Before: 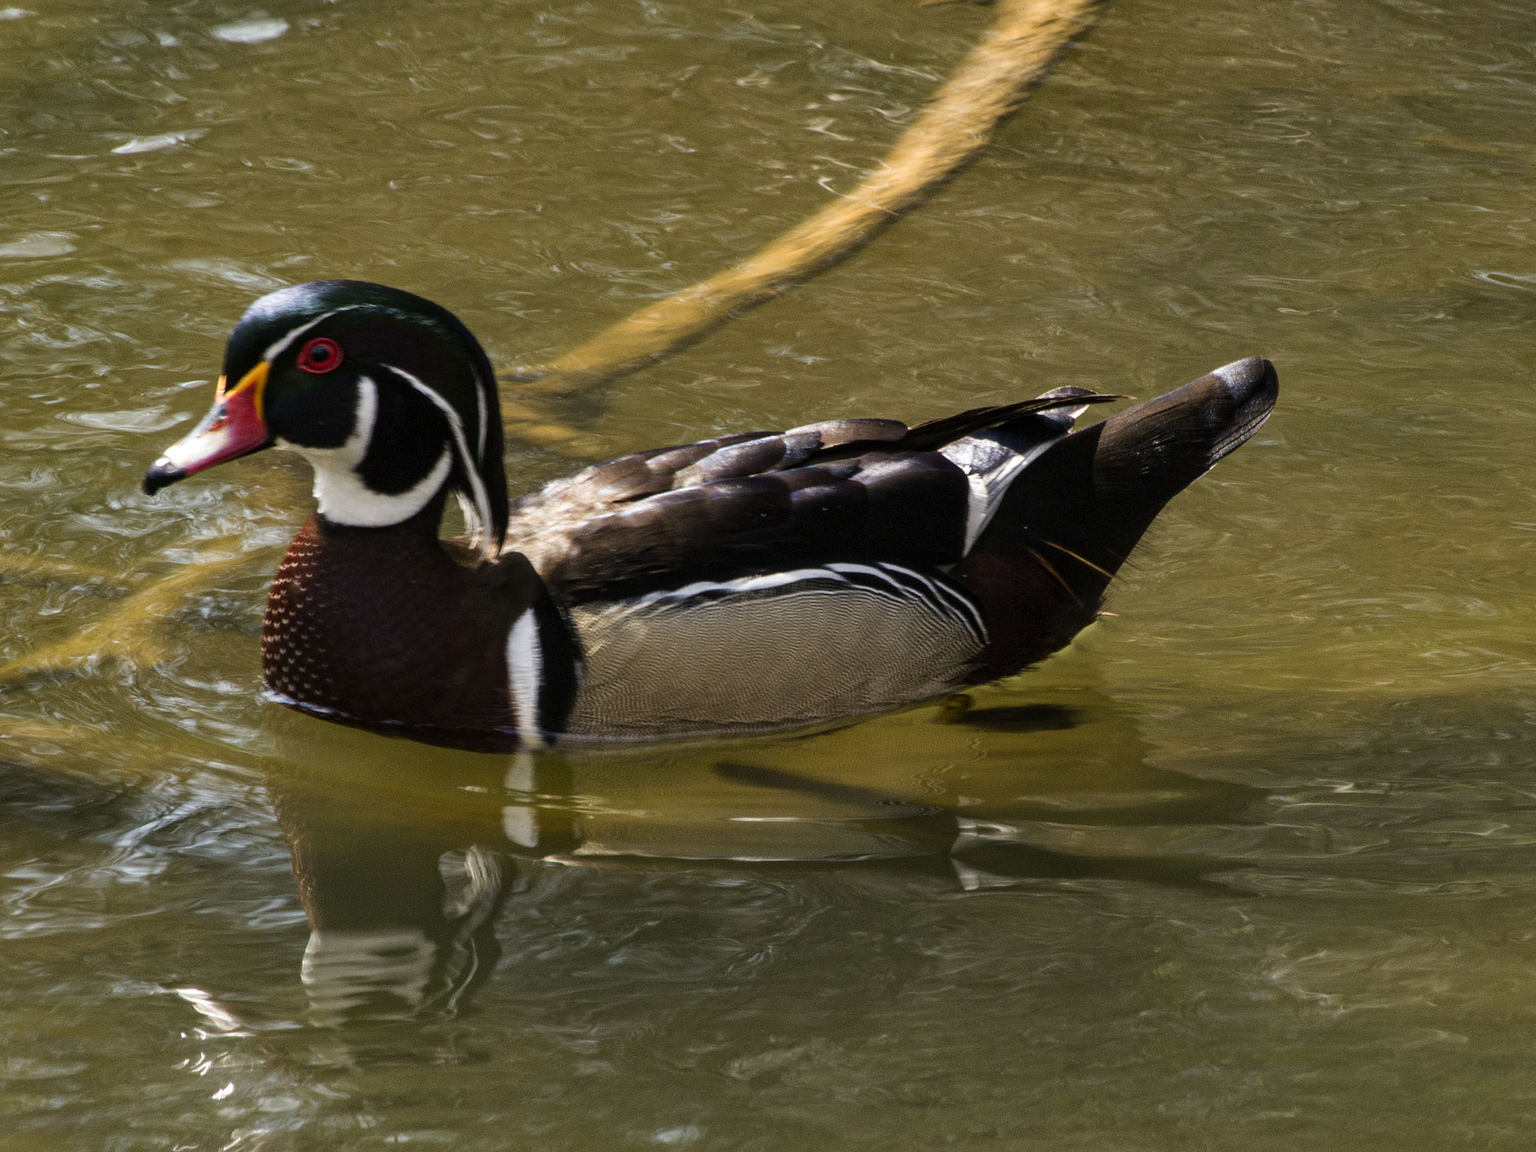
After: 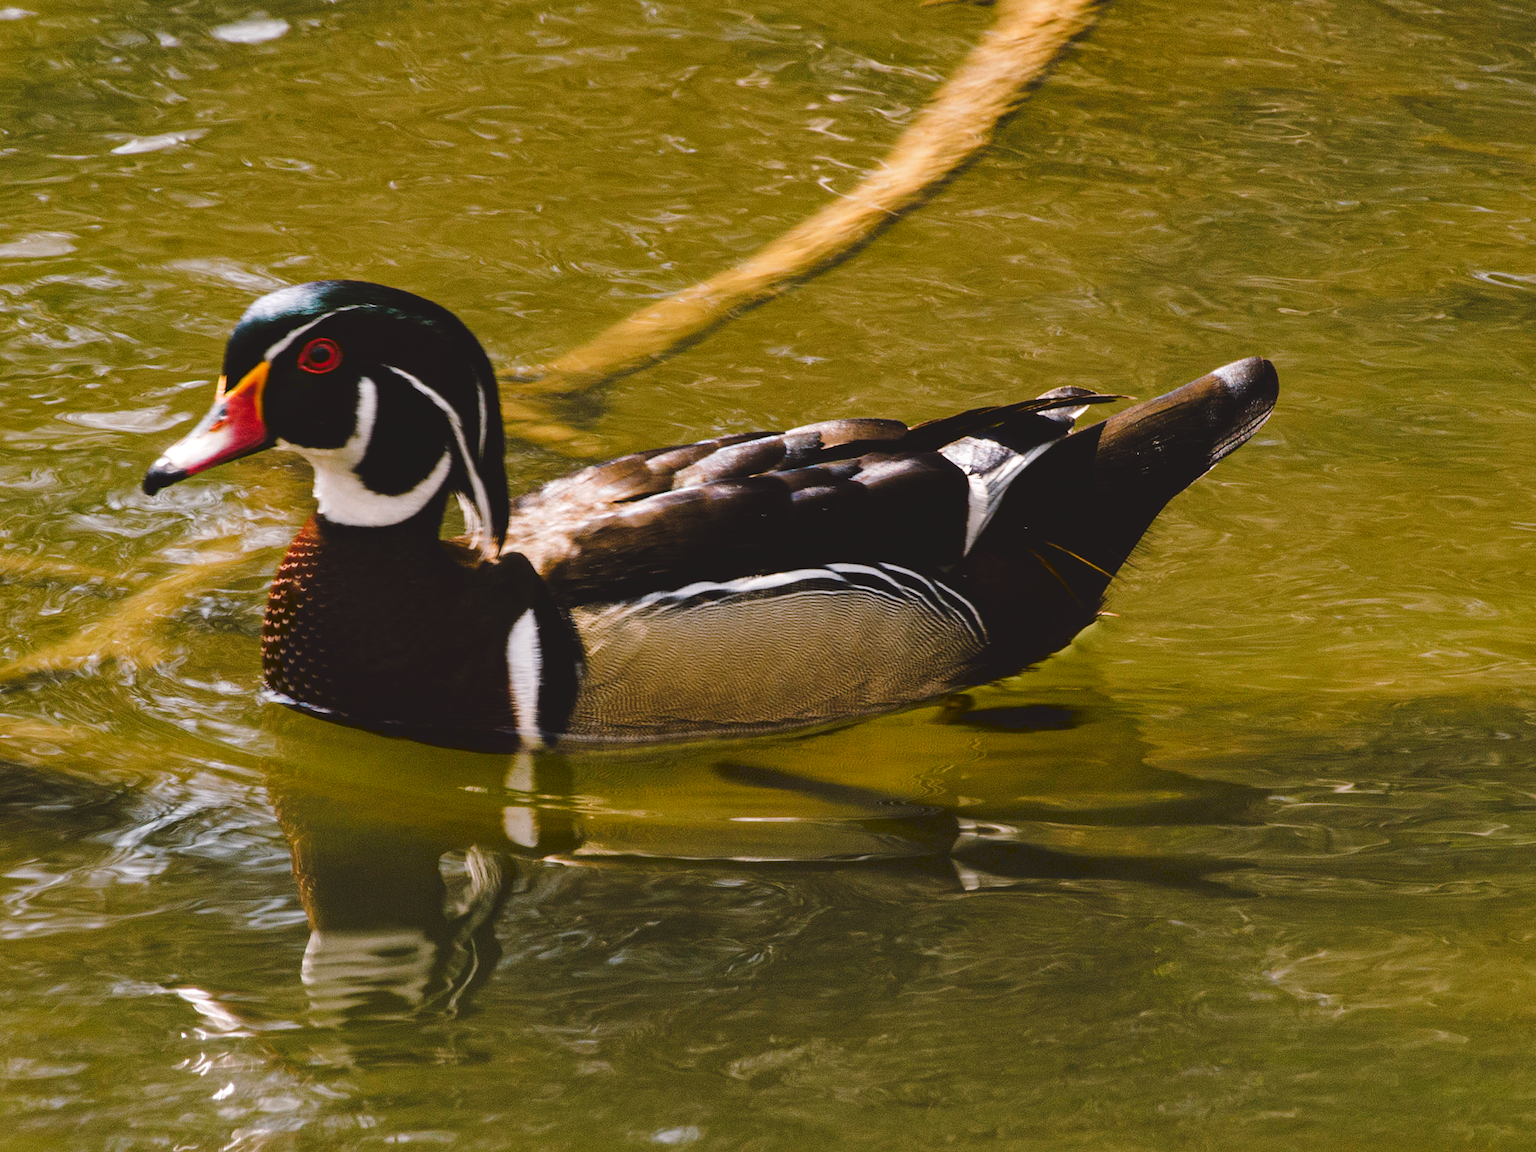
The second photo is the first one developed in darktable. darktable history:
tone curve: curves: ch0 [(0, 0) (0.003, 0.09) (0.011, 0.095) (0.025, 0.097) (0.044, 0.108) (0.069, 0.117) (0.1, 0.129) (0.136, 0.151) (0.177, 0.185) (0.224, 0.229) (0.277, 0.299) (0.335, 0.379) (0.399, 0.469) (0.468, 0.55) (0.543, 0.629) (0.623, 0.702) (0.709, 0.775) (0.801, 0.85) (0.898, 0.91) (1, 1)], preserve colors none
color look up table: target L [93.4, 92.13, 90.91, 85.77, 90.44, 78.08, 72.64, 67.78, 61.43, 50.78, 43.12, 22.38, 200.62, 87.02, 74.72, 65.79, 67.61, 63.05, 59.36, 51.59, 47.75, 42.81, 42.74, 29.48, 17.43, 1.28, 88.5, 88.26, 79.59, 80.4, 64.84, 77.24, 69.62, 50.99, 46.04, 45.13, 45.47, 54.54, 33.17, 29.45, 33.72, 12.86, 9.16, 92.33, 77.96, 71.41, 68.48, 43.79, 18], target a [-19.72, -17.87, -6.728, -32.28, -9.18, -27.5, -22.1, -18.75, -47.7, -24.73, -18.2, -21.76, 0, 11.94, 3.138, 29.8, 46.59, 31.11, 50.95, 59.49, 29.98, 29.22, 60.43, 1.226, 28.71, 6.095, 7.683, 20.26, 11.59, 35.57, -0.874, 37.31, 8.987, 71.52, 30.95, 47.82, -4.233, 34.56, 0.913, 35.66, 14.91, 18.11, 19.5, -25.31, -15.01, -17.17, 0.463, -18.45, -11.15], target b [47.26, 22.99, 35.95, 27.16, -0.991, 9.435, 41.93, 15.4, 34.62, 5.049, 37.23, 25.45, 0, 18.81, 72.23, 43.57, 18.62, 16.53, 62.56, 13.92, 50.03, 47.47, 60.45, 44.64, 29.53, 1.725, -7.244, -9.685, -25.27, -21.83, -23.84, -26.62, -40.3, -1.73, -15.01, -26.38, -42.01, -49.71, 2.499, -1.525, -60.2, 1.372, -38.41, -7.189, -29.85, -6.809, -1.701, -22.31, 3.967], num patches 49
